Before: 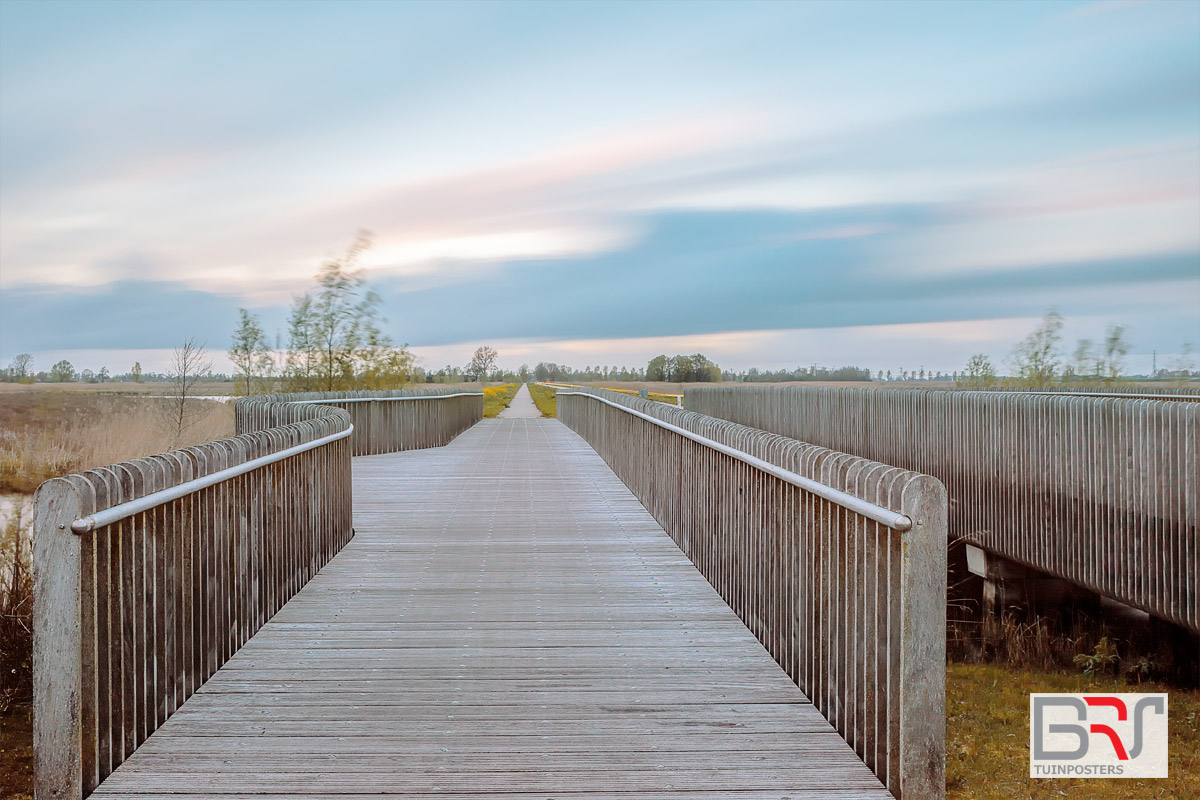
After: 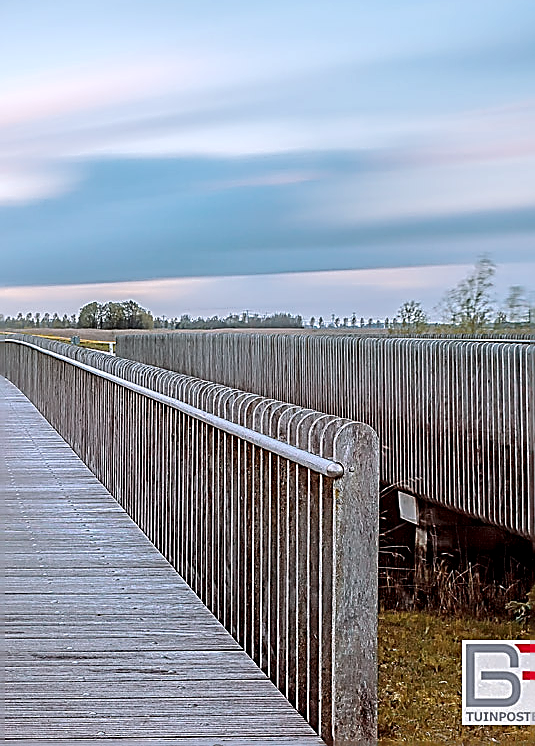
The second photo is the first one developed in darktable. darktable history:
sharpen: amount 1.99
color calibration: illuminant as shot in camera, x 0.358, y 0.373, temperature 4628.91 K
exposure: exposure -0.025 EV, compensate exposure bias true, compensate highlight preservation false
crop: left 47.356%, top 6.739%, right 8.022%
local contrast: shadows 94%, midtone range 0.494
